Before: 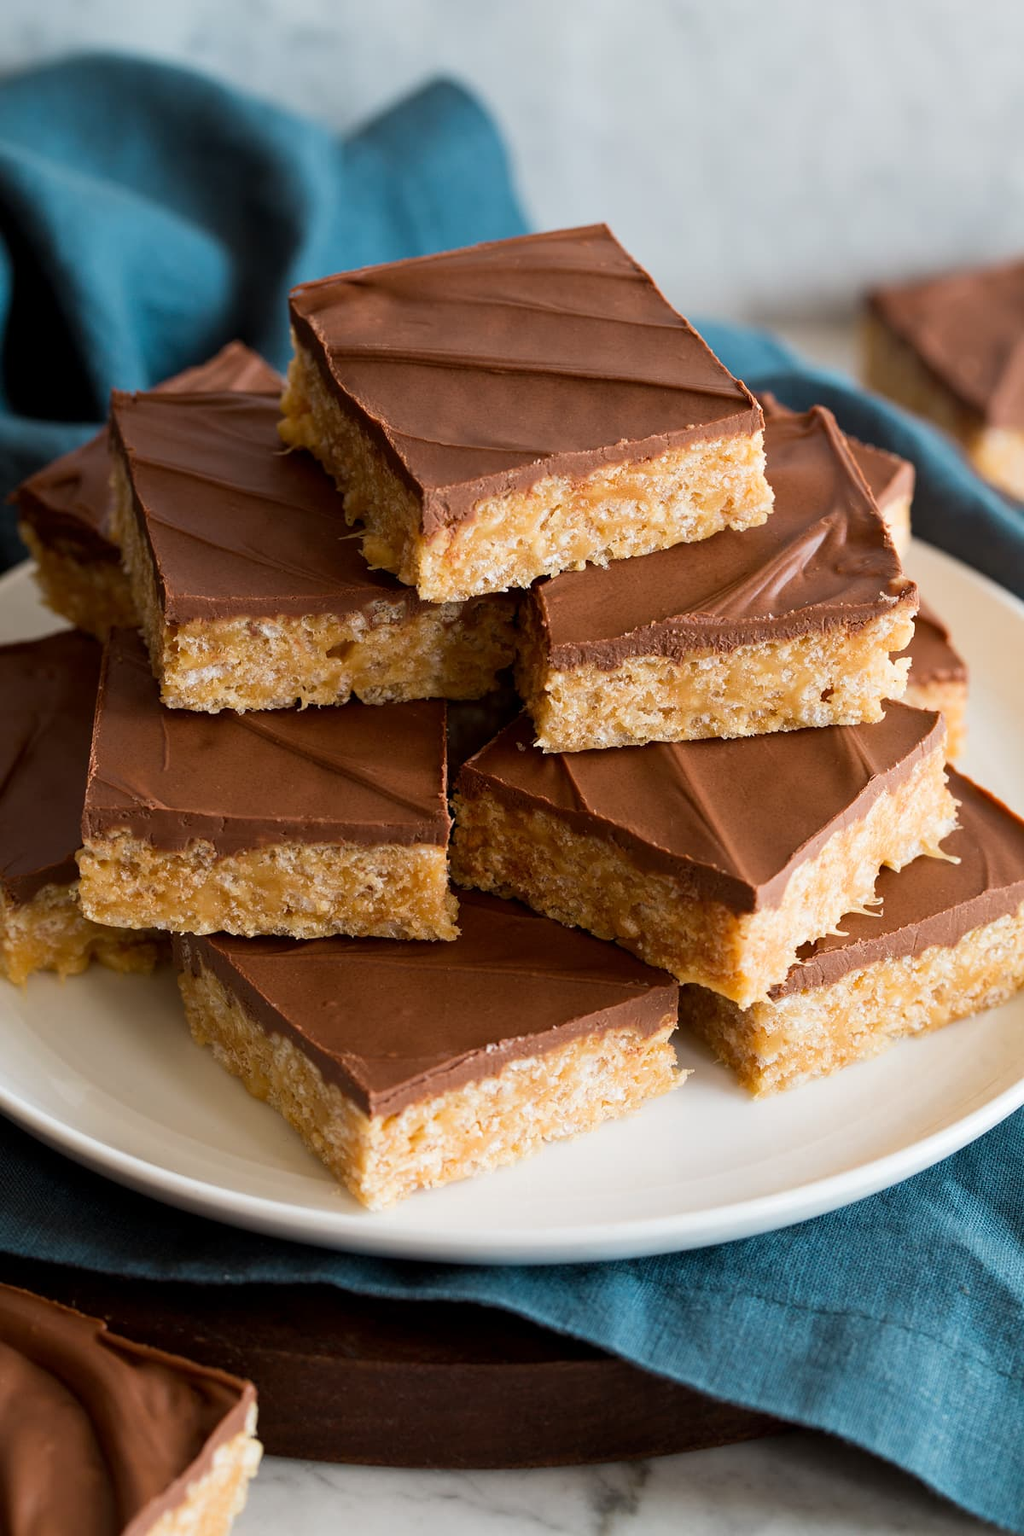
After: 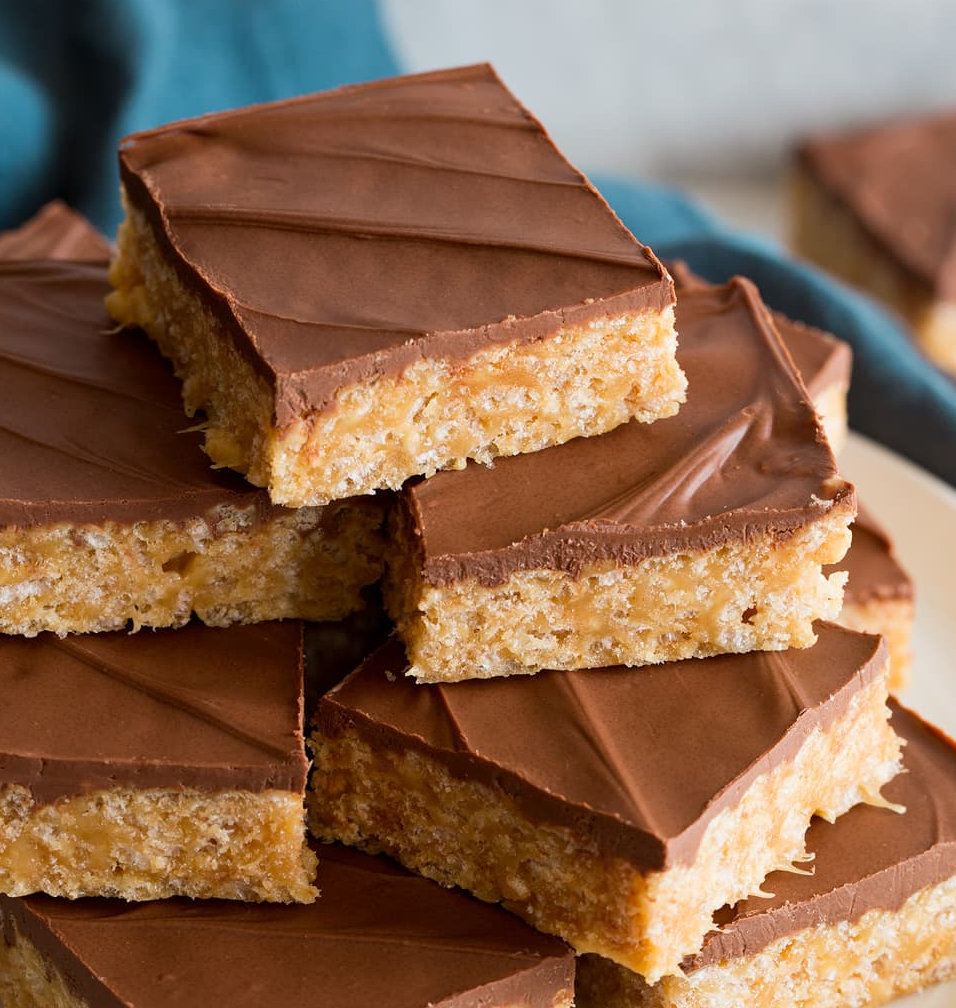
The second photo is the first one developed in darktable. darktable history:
crop: left 18.372%, top 11.1%, right 1.923%, bottom 32.888%
